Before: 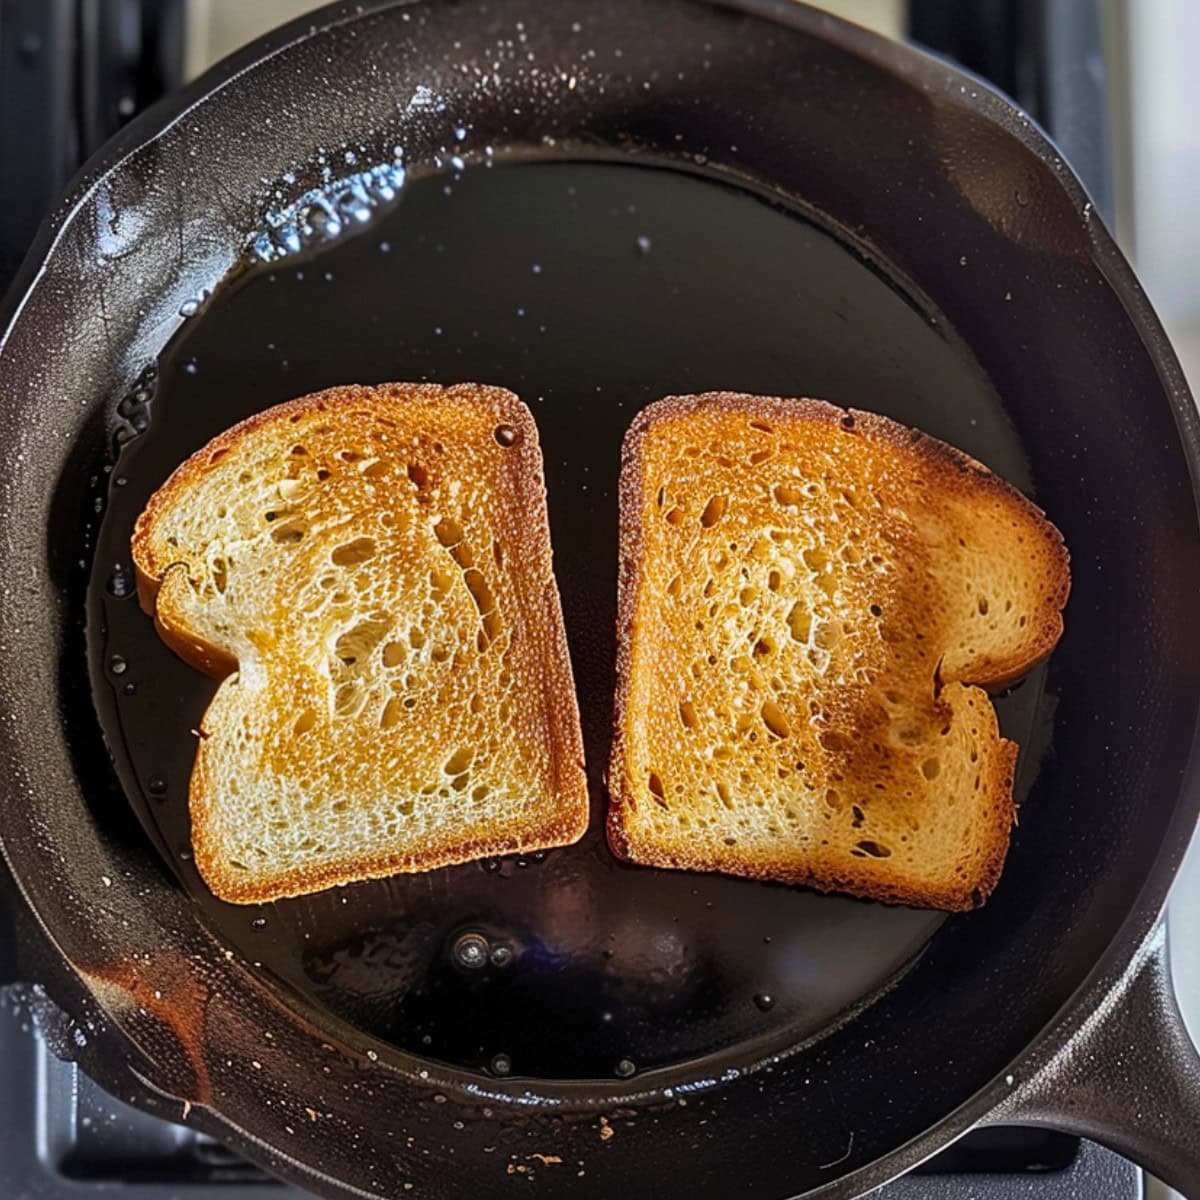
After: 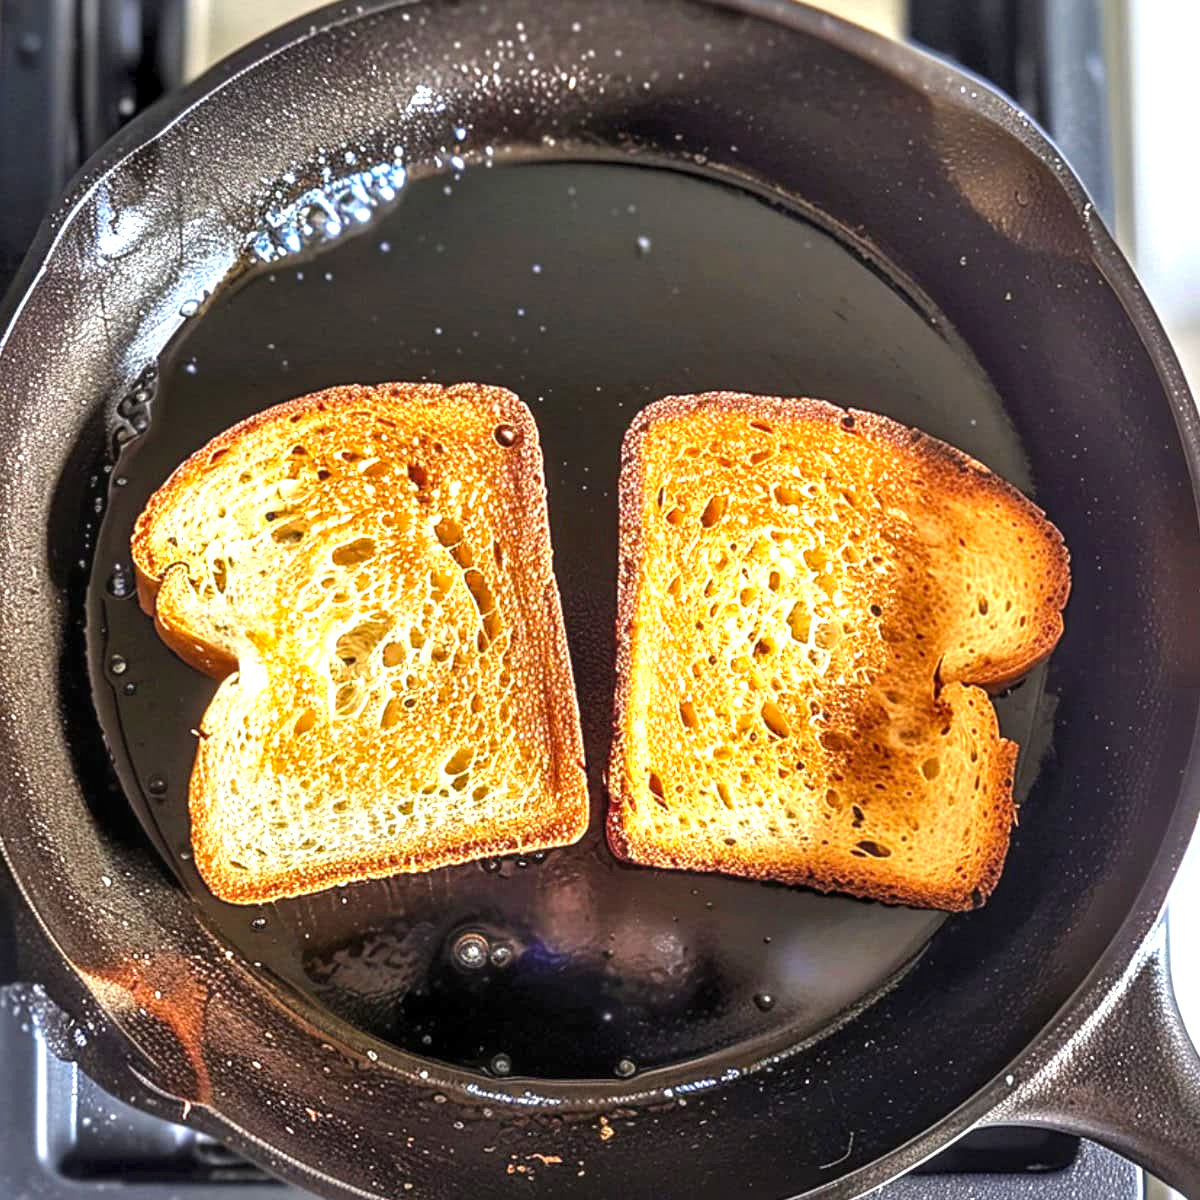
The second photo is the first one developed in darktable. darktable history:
exposure: exposure 1.223 EV, compensate highlight preservation false
local contrast: on, module defaults
